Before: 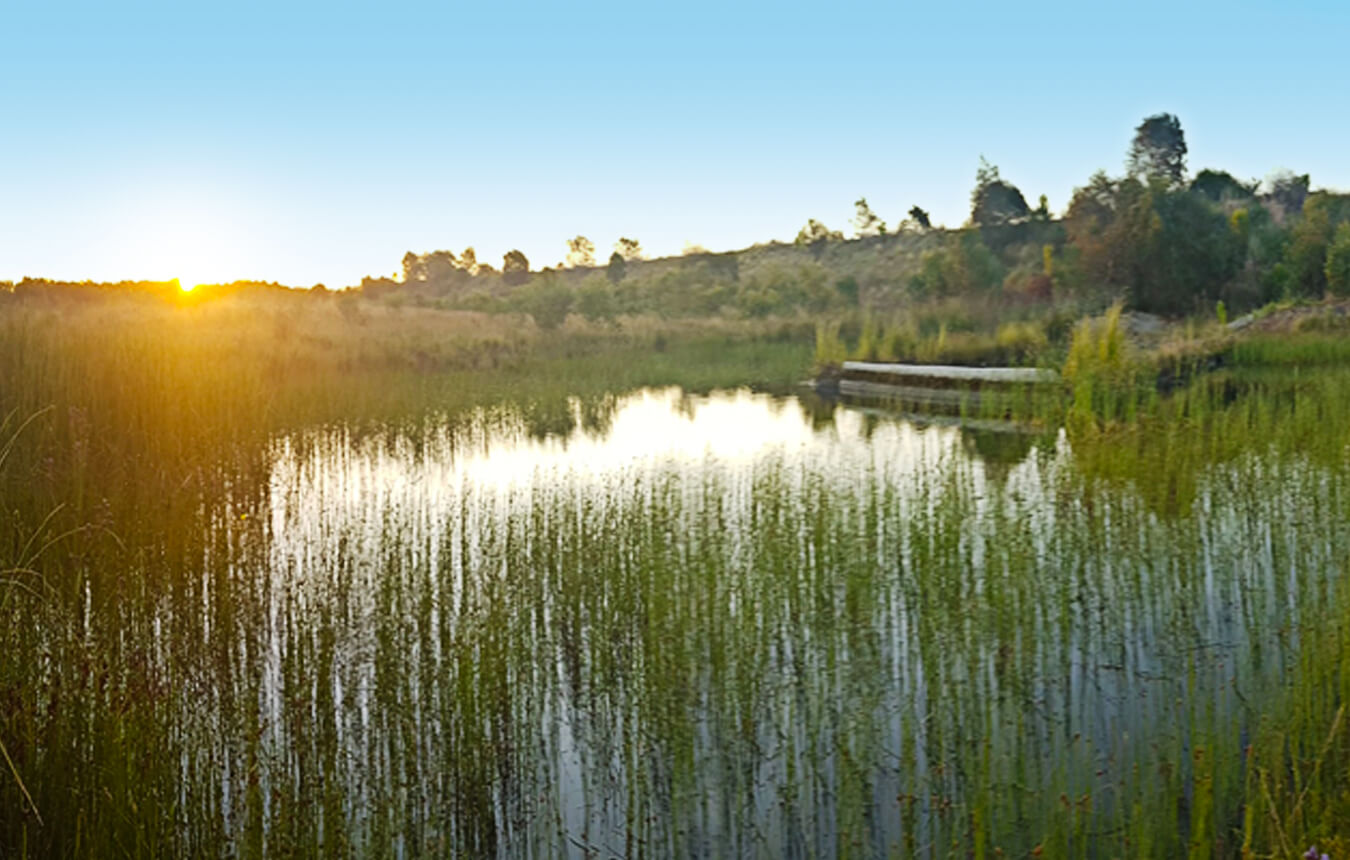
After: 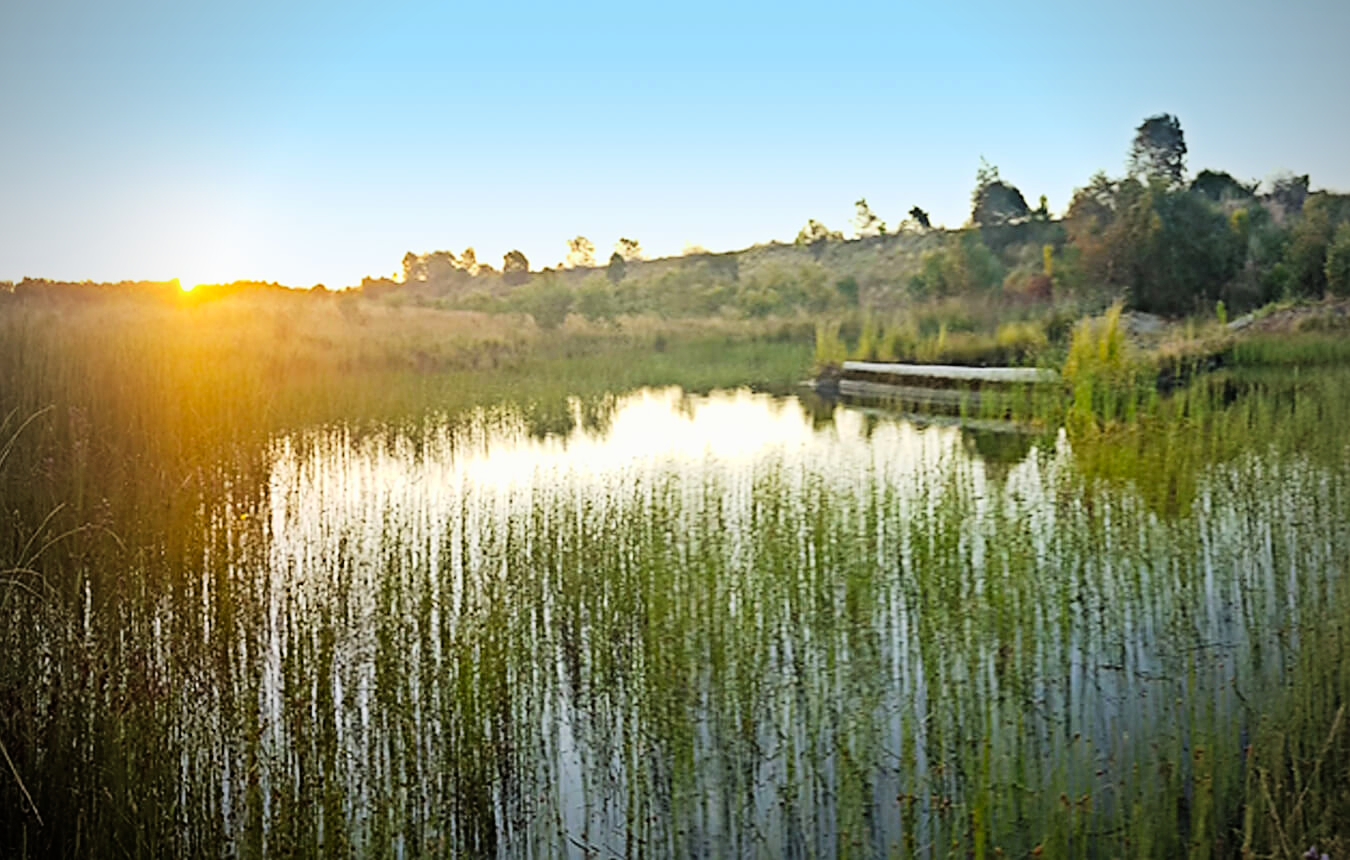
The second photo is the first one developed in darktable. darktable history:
levels: levels [0, 0.43, 0.859]
filmic rgb: black relative exposure -7.65 EV, white relative exposure 4.56 EV, hardness 3.61, color science v6 (2022)
sharpen: radius 1.864, amount 0.398, threshold 1.271
vignetting: fall-off start 71.74%
